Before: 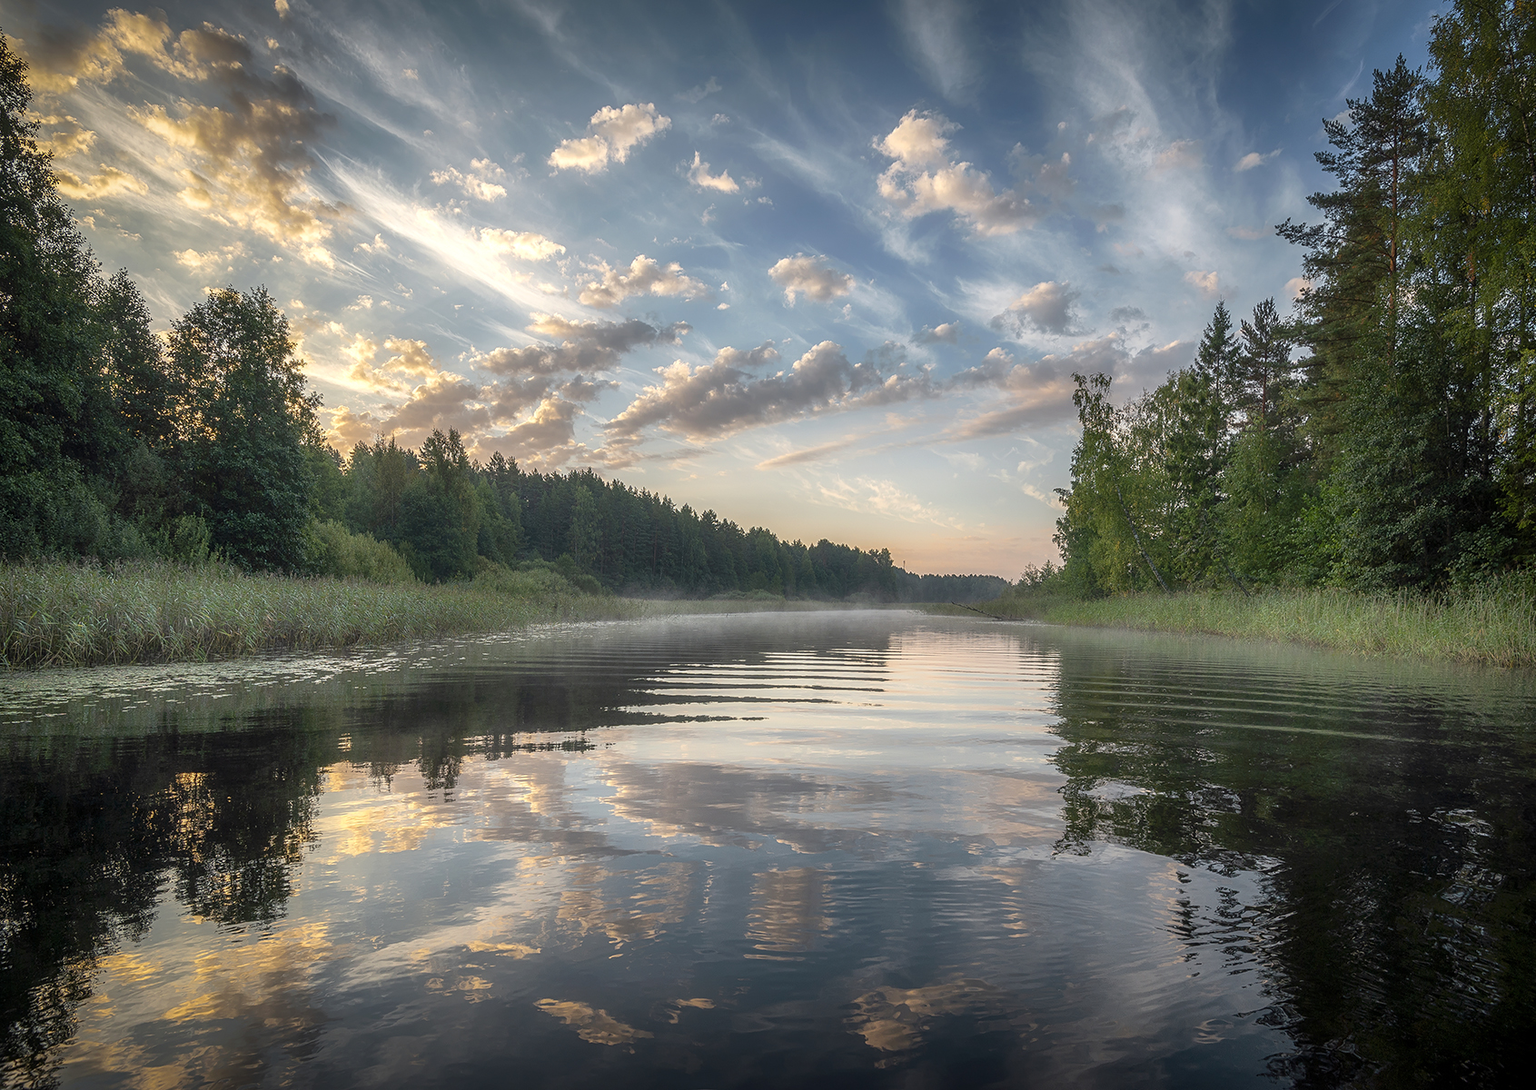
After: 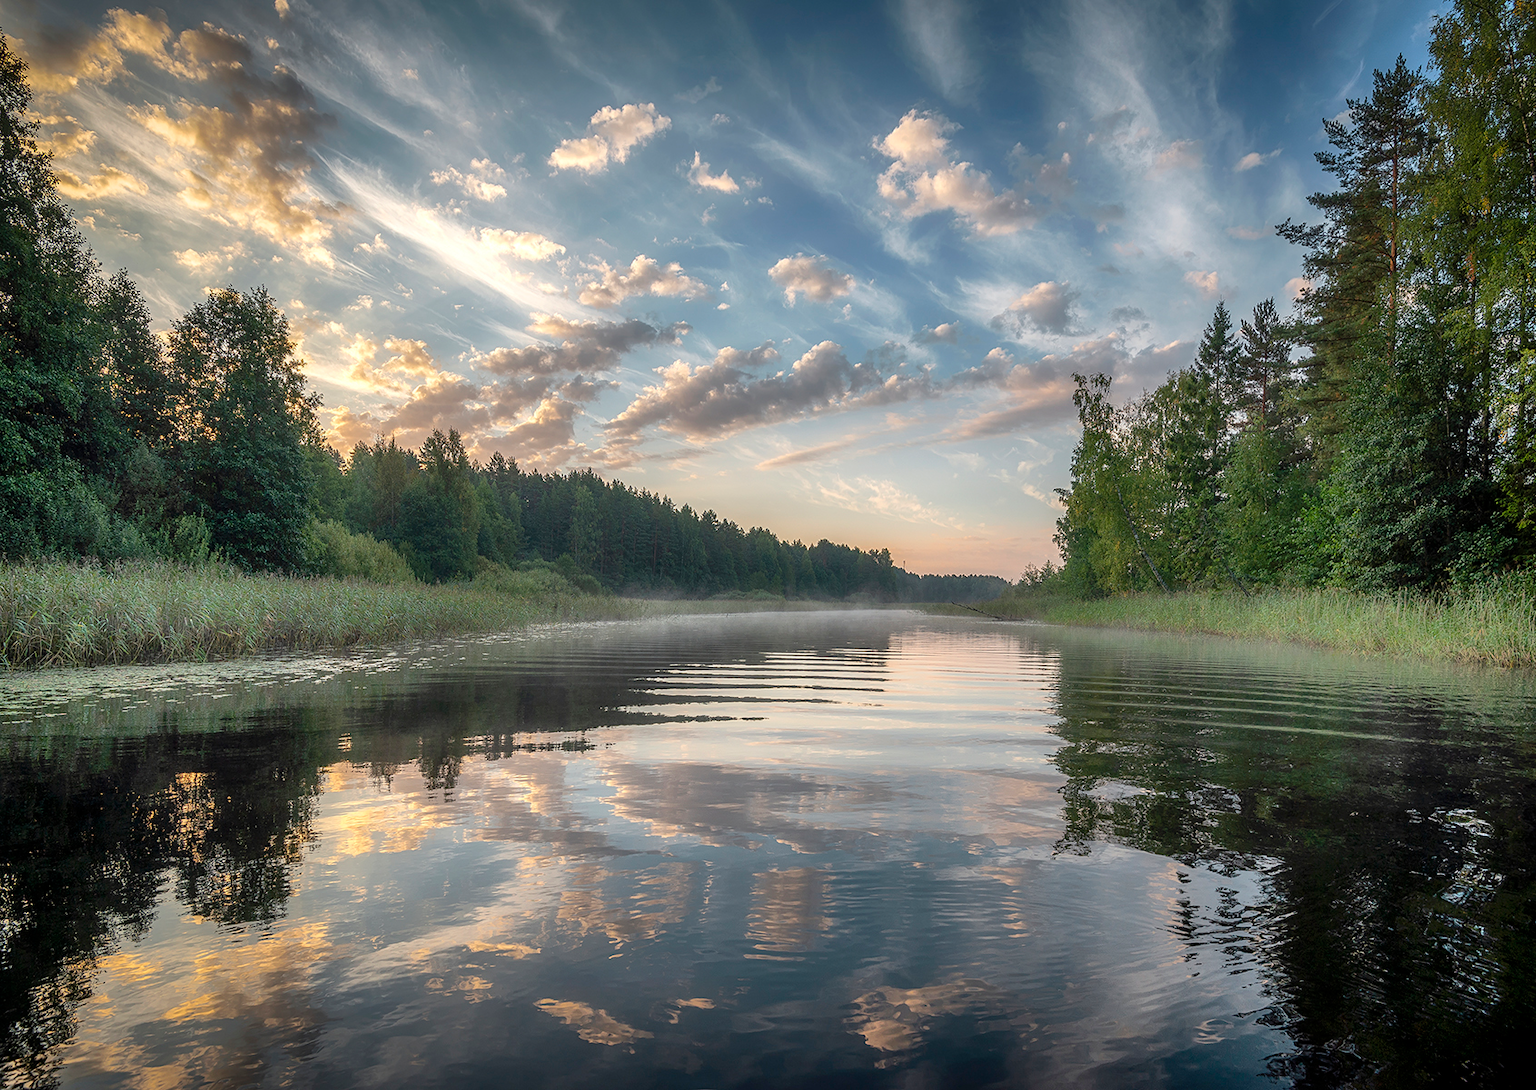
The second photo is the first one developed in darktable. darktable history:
shadows and highlights: shadows 51.77, highlights -28.75, soften with gaussian
